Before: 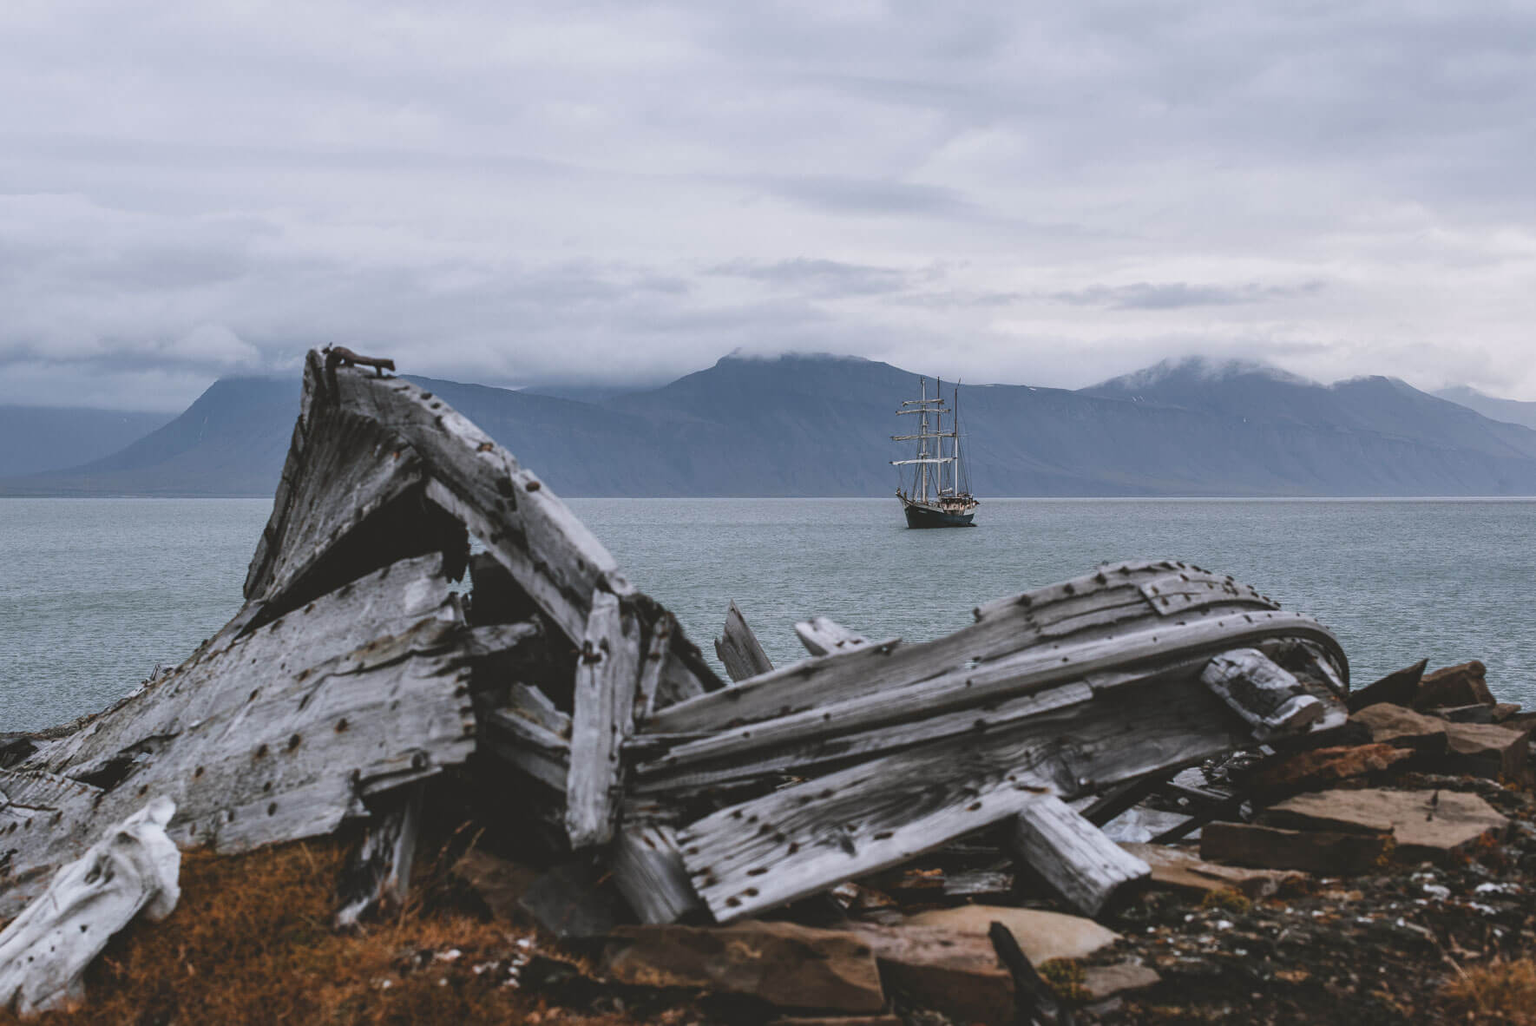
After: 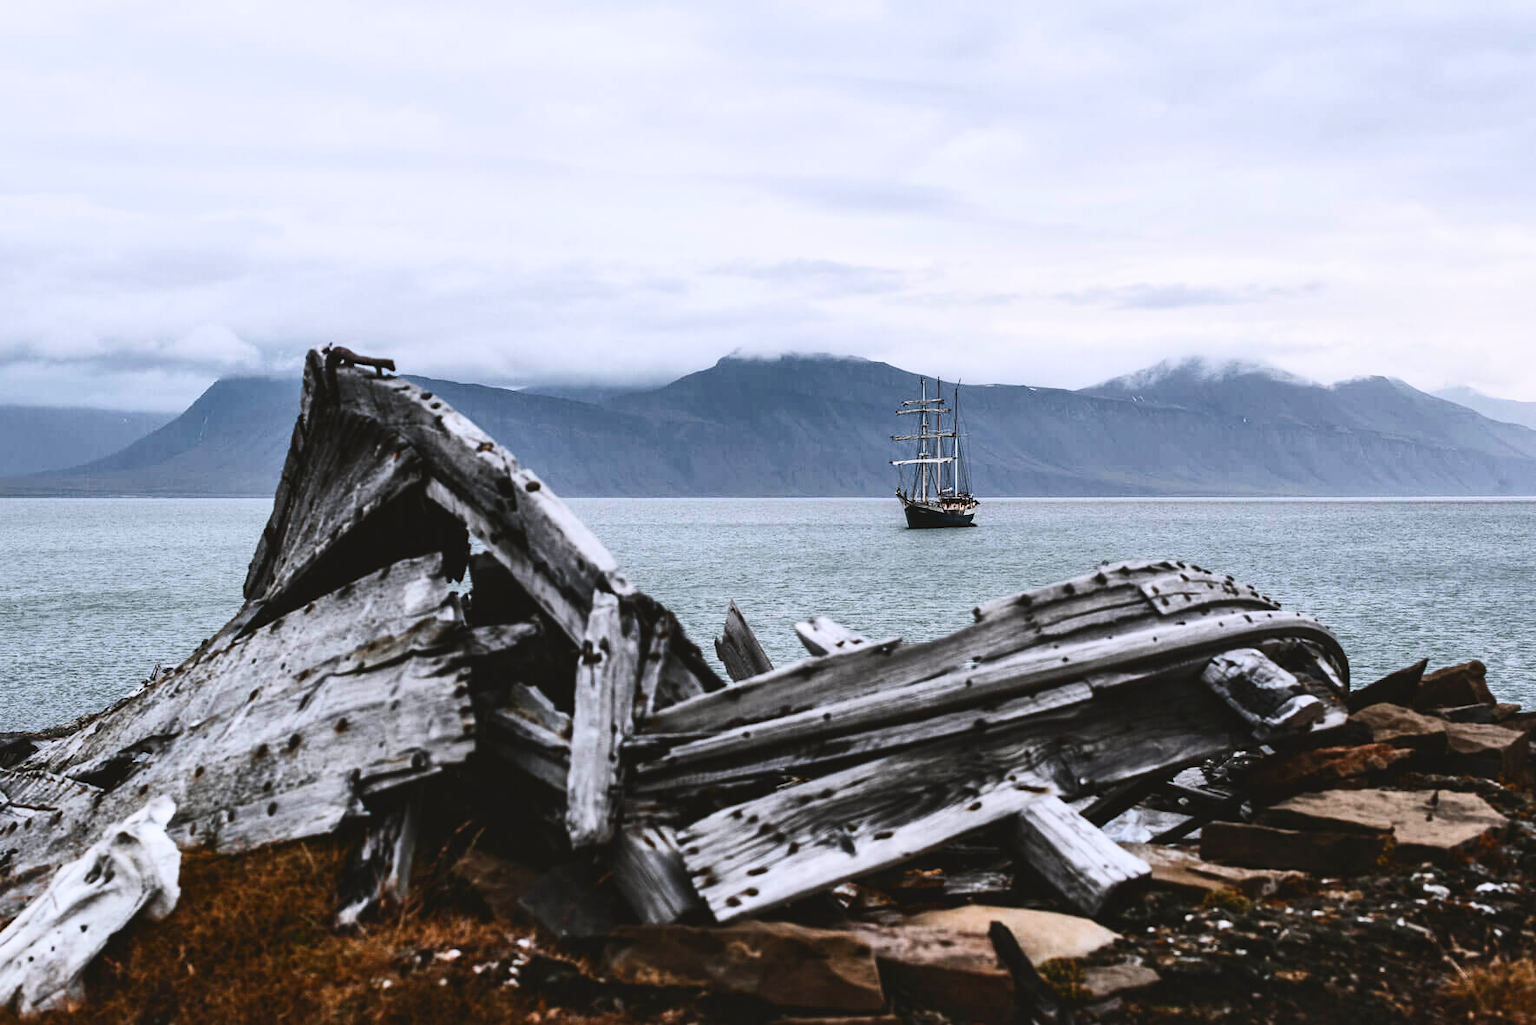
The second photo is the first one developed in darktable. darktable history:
local contrast: mode bilateral grid, contrast 20, coarseness 50, detail 120%, midtone range 0.2
contrast brightness saturation: contrast 0.4, brightness 0.1, saturation 0.21
